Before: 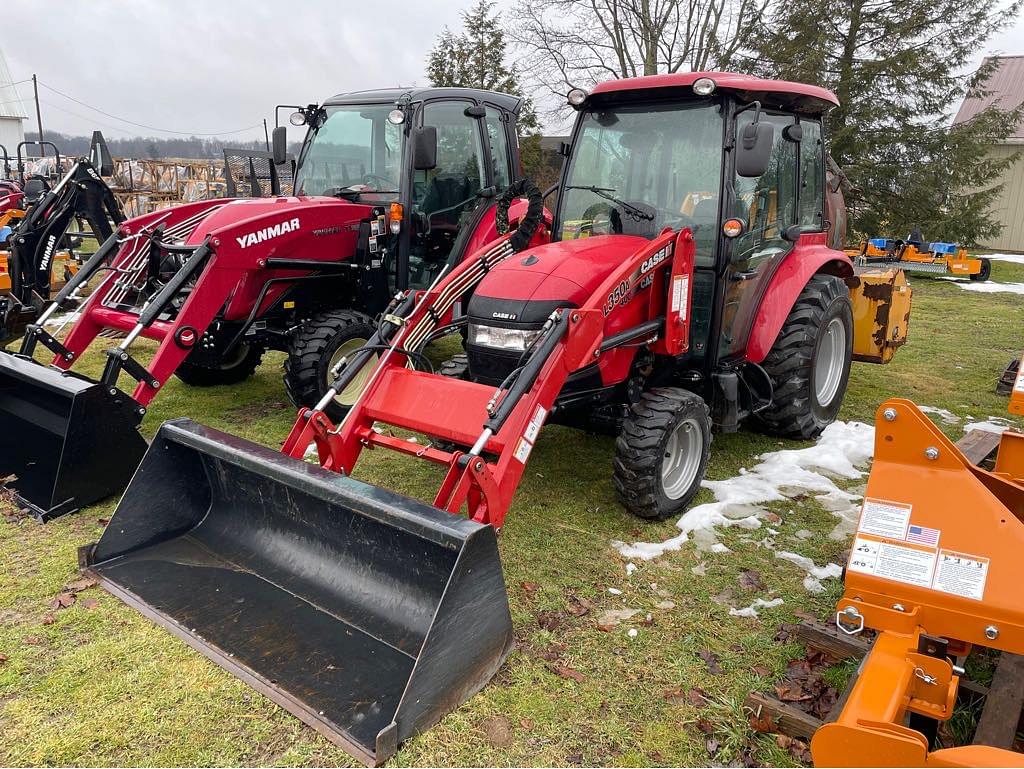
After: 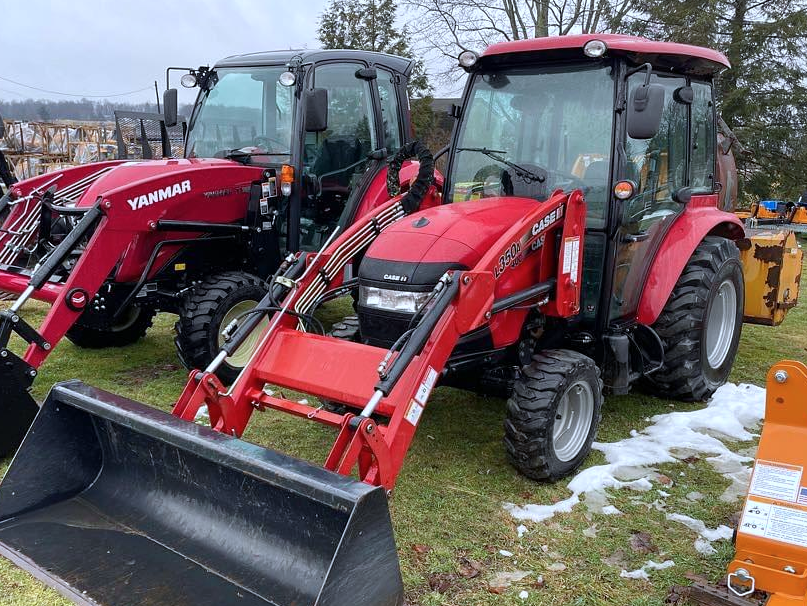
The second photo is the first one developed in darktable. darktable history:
exposure: exposure -0.01 EV, compensate highlight preservation false
color calibration: x 0.37, y 0.382, temperature 4312.55 K
crop and rotate: left 10.671%, top 4.998%, right 10.458%, bottom 16.095%
